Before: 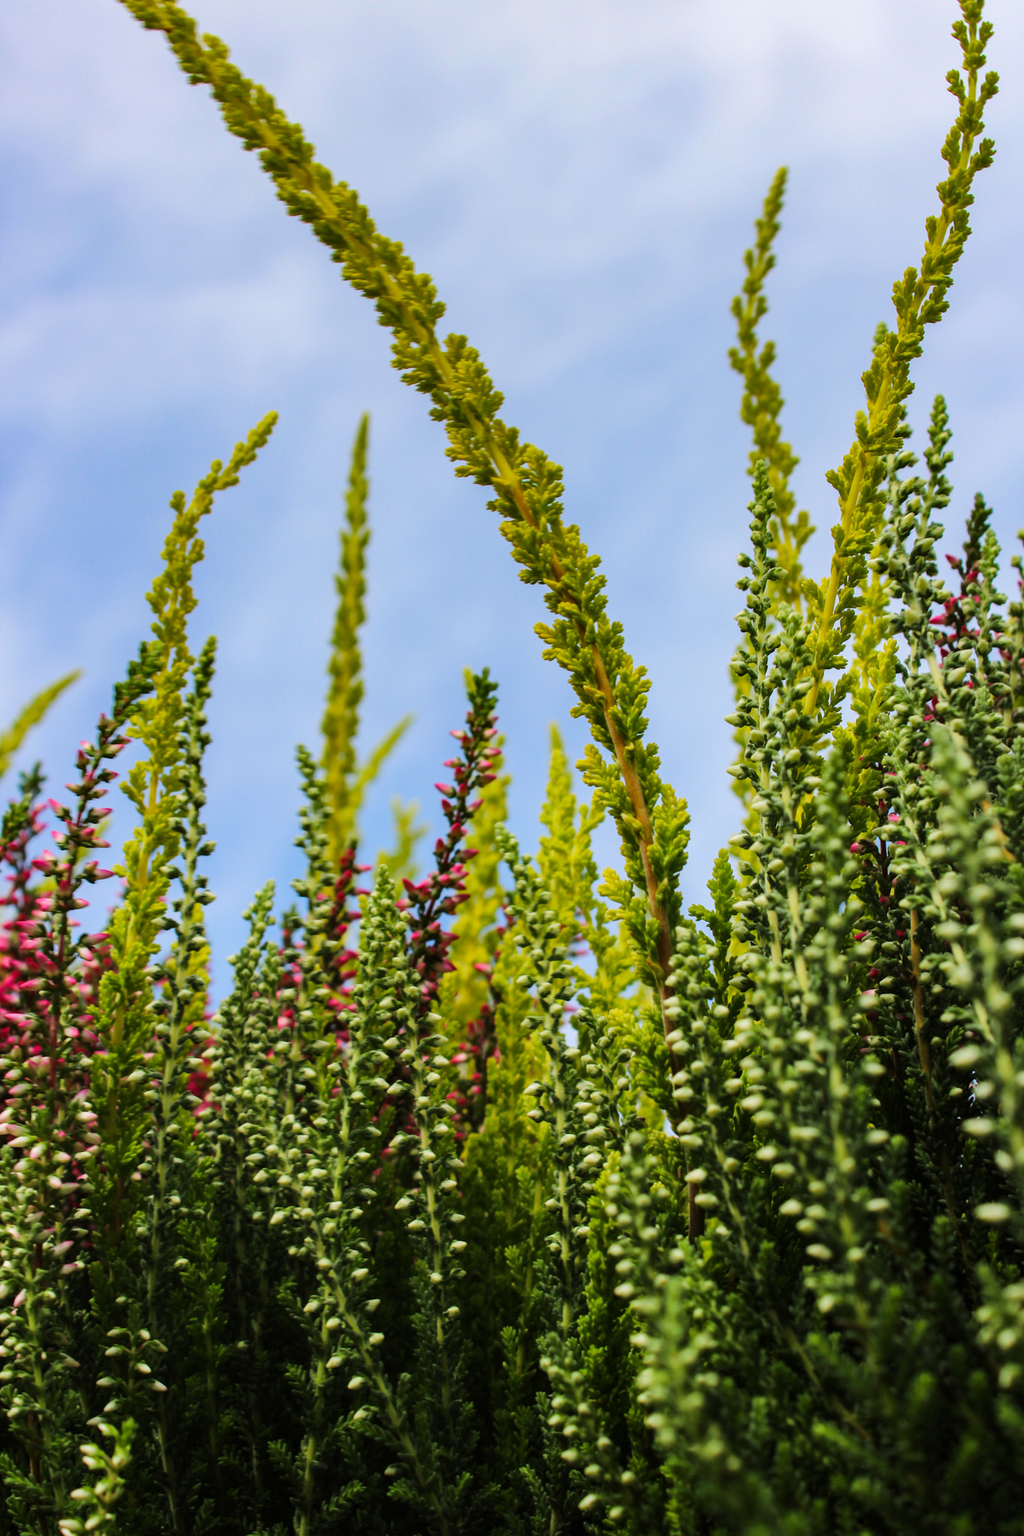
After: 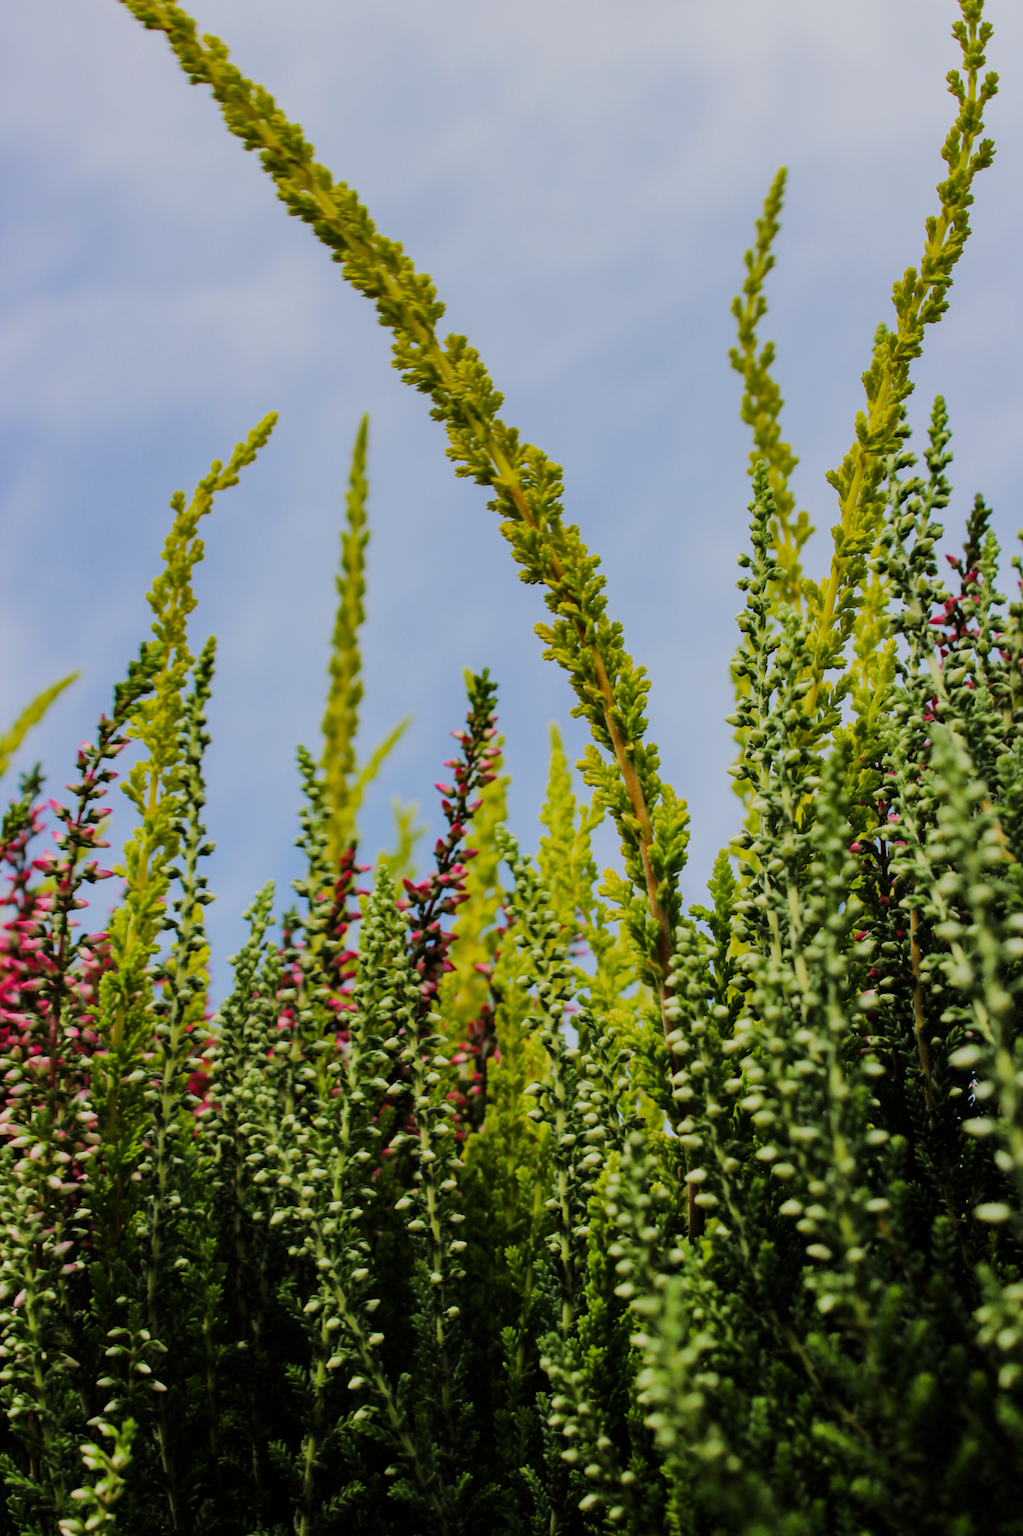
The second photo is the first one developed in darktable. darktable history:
filmic rgb: black relative exposure -7.45 EV, white relative exposure 4.86 EV, hardness 3.4, iterations of high-quality reconstruction 0, contrast in shadows safe
exposure: compensate exposure bias true, compensate highlight preservation false
